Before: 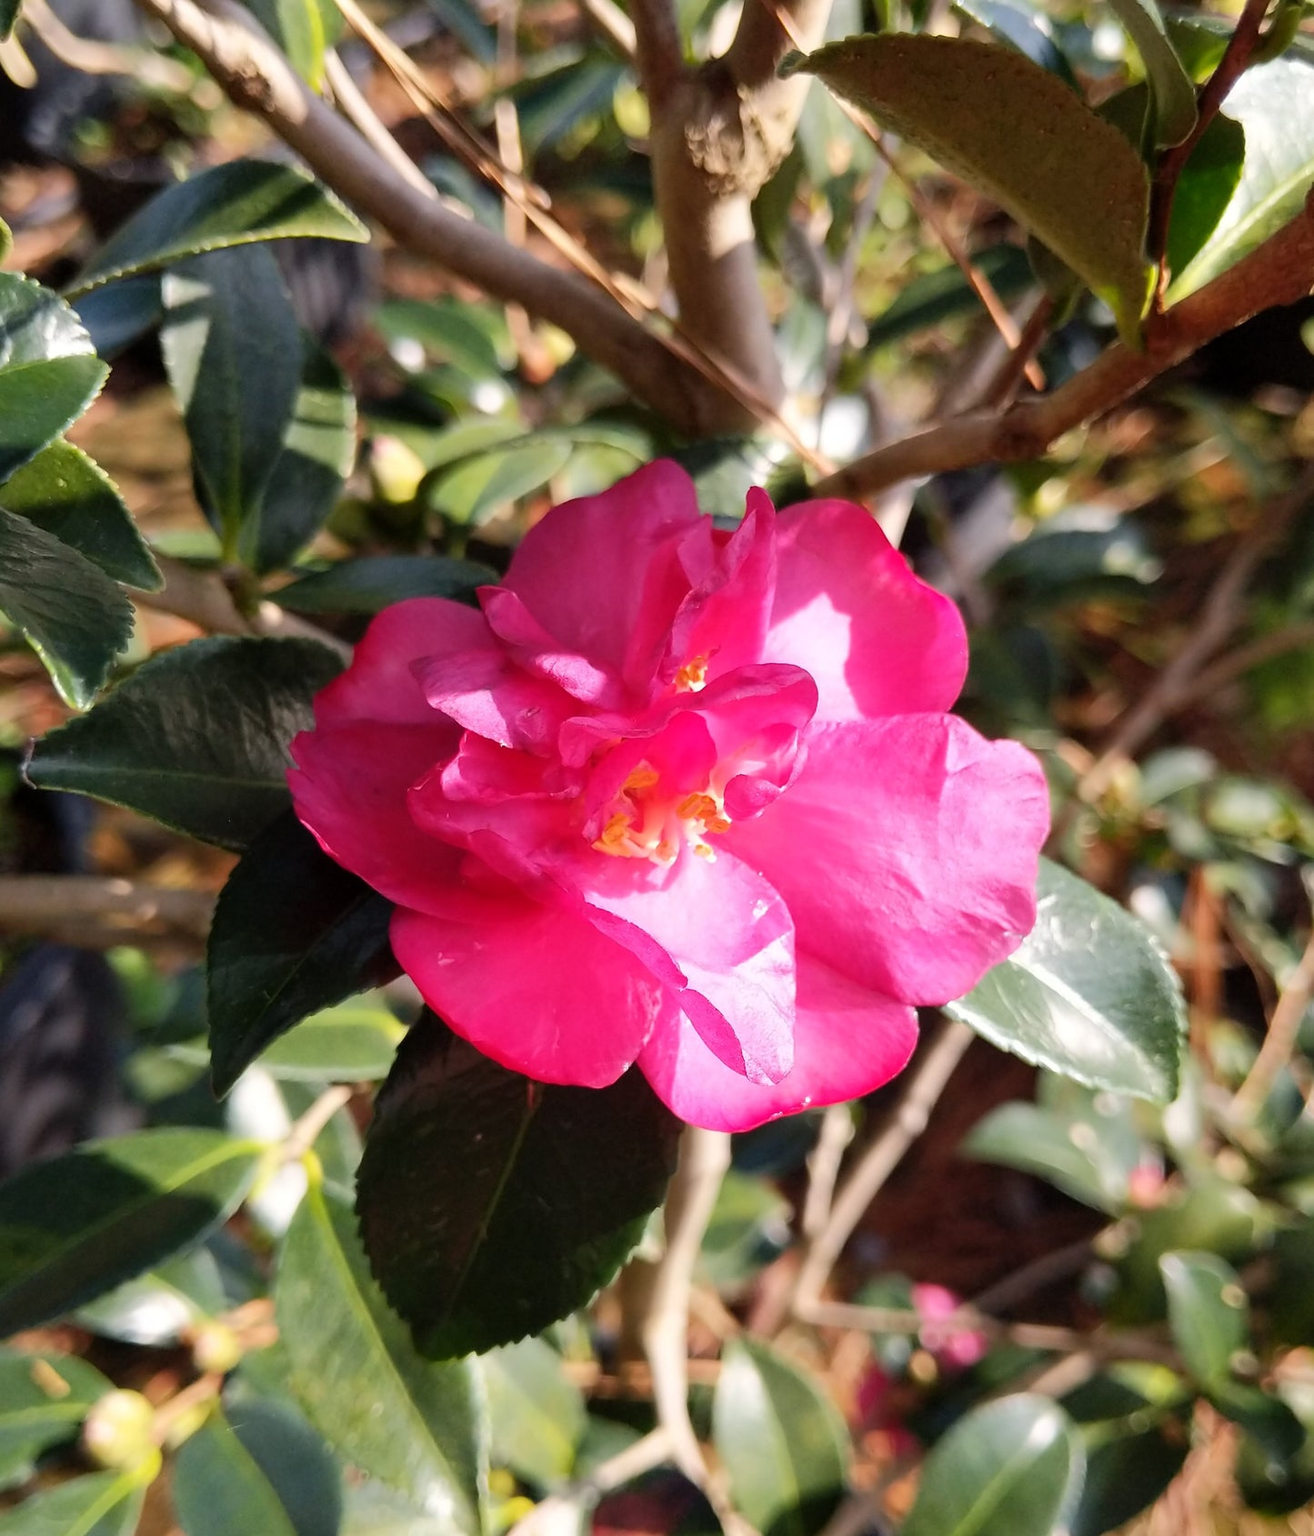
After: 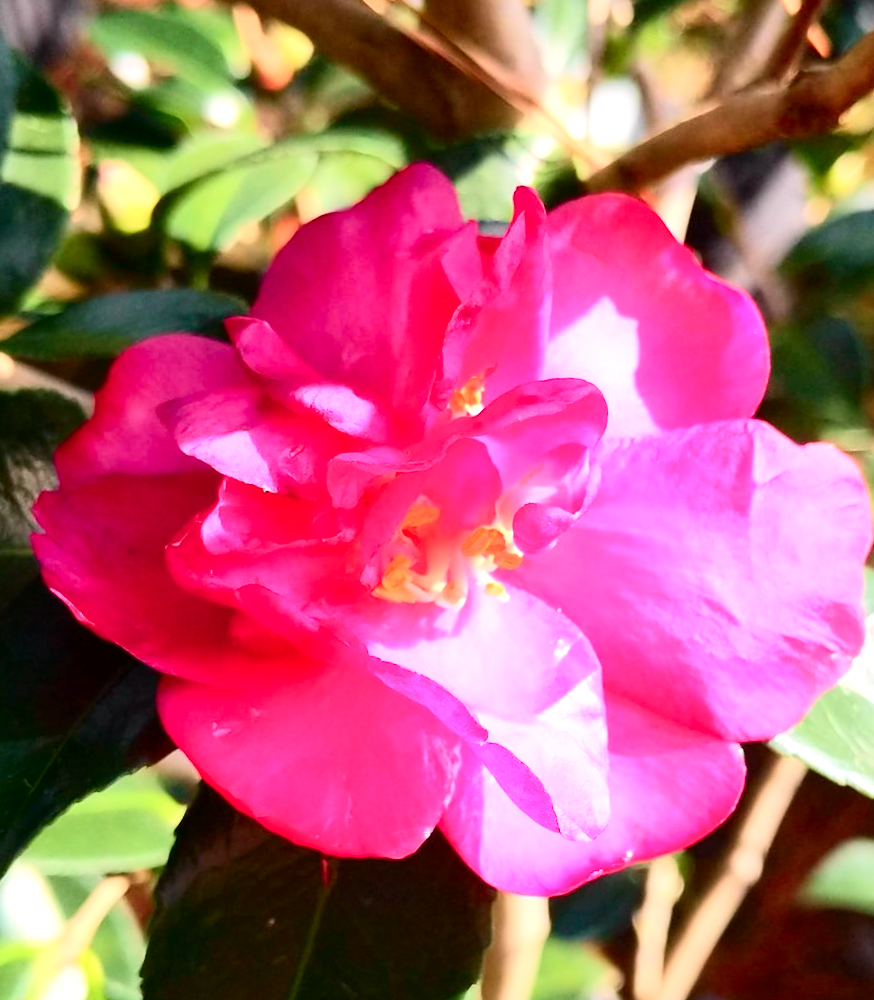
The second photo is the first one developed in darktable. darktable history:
rotate and perspective: rotation -4.25°, automatic cropping off
exposure: black level correction 0.001, exposure 0.5 EV, compensate exposure bias true, compensate highlight preservation false
crop and rotate: left 22.13%, top 22.054%, right 22.026%, bottom 22.102%
tone curve: curves: ch0 [(0, 0.003) (0.044, 0.032) (0.12, 0.089) (0.197, 0.168) (0.281, 0.273) (0.468, 0.548) (0.588, 0.71) (0.701, 0.815) (0.86, 0.922) (1, 0.982)]; ch1 [(0, 0) (0.247, 0.215) (0.433, 0.382) (0.466, 0.426) (0.493, 0.481) (0.501, 0.5) (0.517, 0.524) (0.557, 0.582) (0.598, 0.651) (0.671, 0.735) (0.796, 0.85) (1, 1)]; ch2 [(0, 0) (0.249, 0.216) (0.357, 0.317) (0.448, 0.432) (0.478, 0.492) (0.498, 0.499) (0.517, 0.53) (0.537, 0.57) (0.569, 0.623) (0.61, 0.663) (0.706, 0.75) (0.808, 0.809) (0.991, 0.968)], color space Lab, independent channels, preserve colors none
